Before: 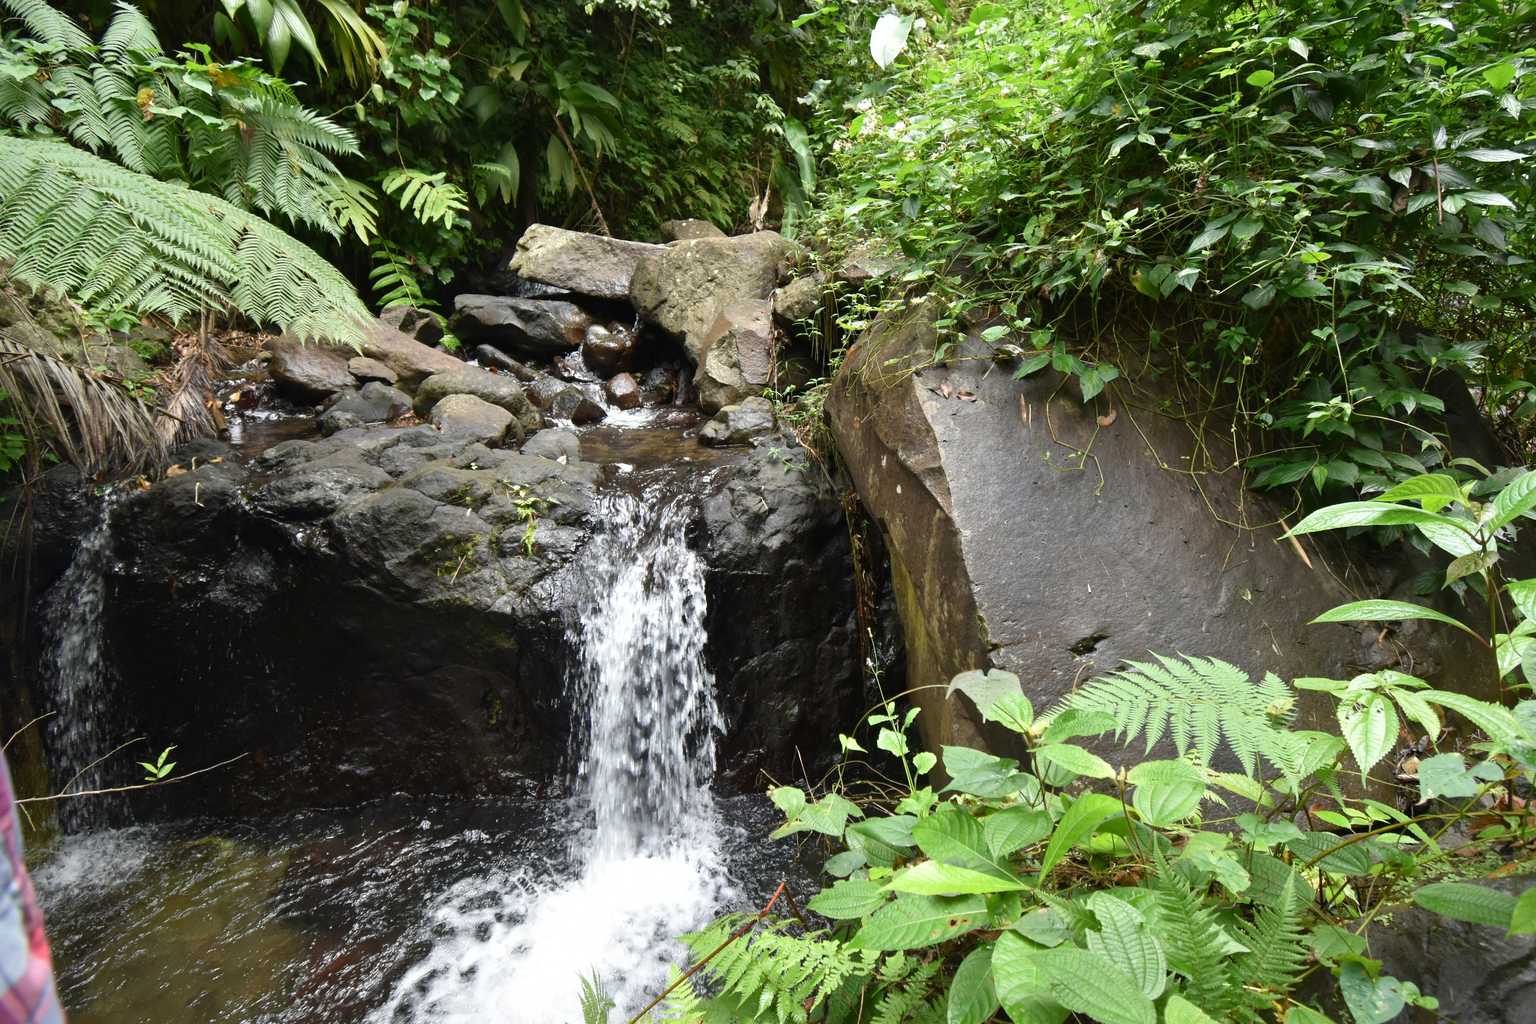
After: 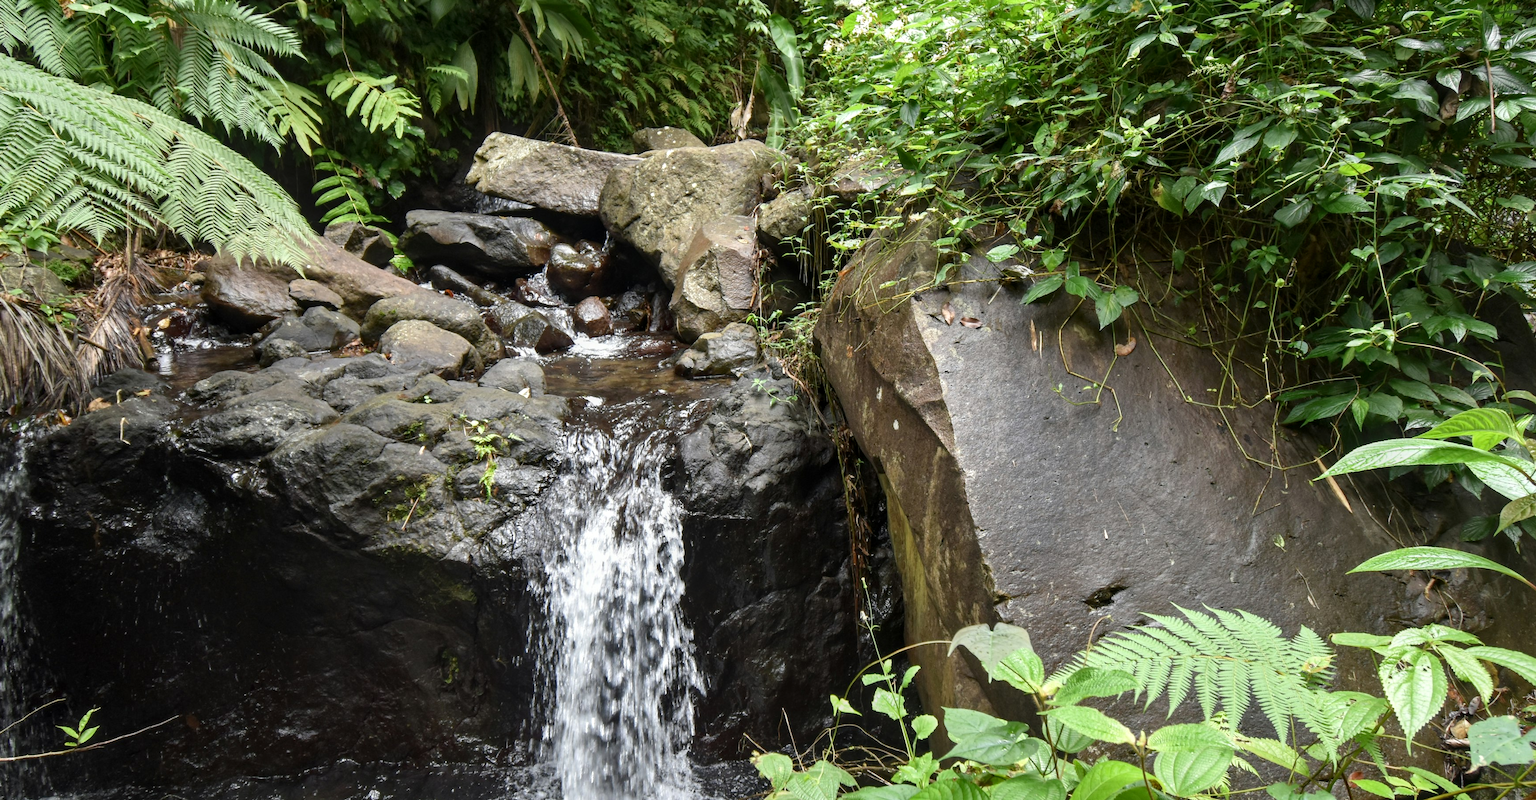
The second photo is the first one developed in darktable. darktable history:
local contrast: on, module defaults
crop: left 5.634%, top 10.164%, right 3.651%, bottom 18.887%
